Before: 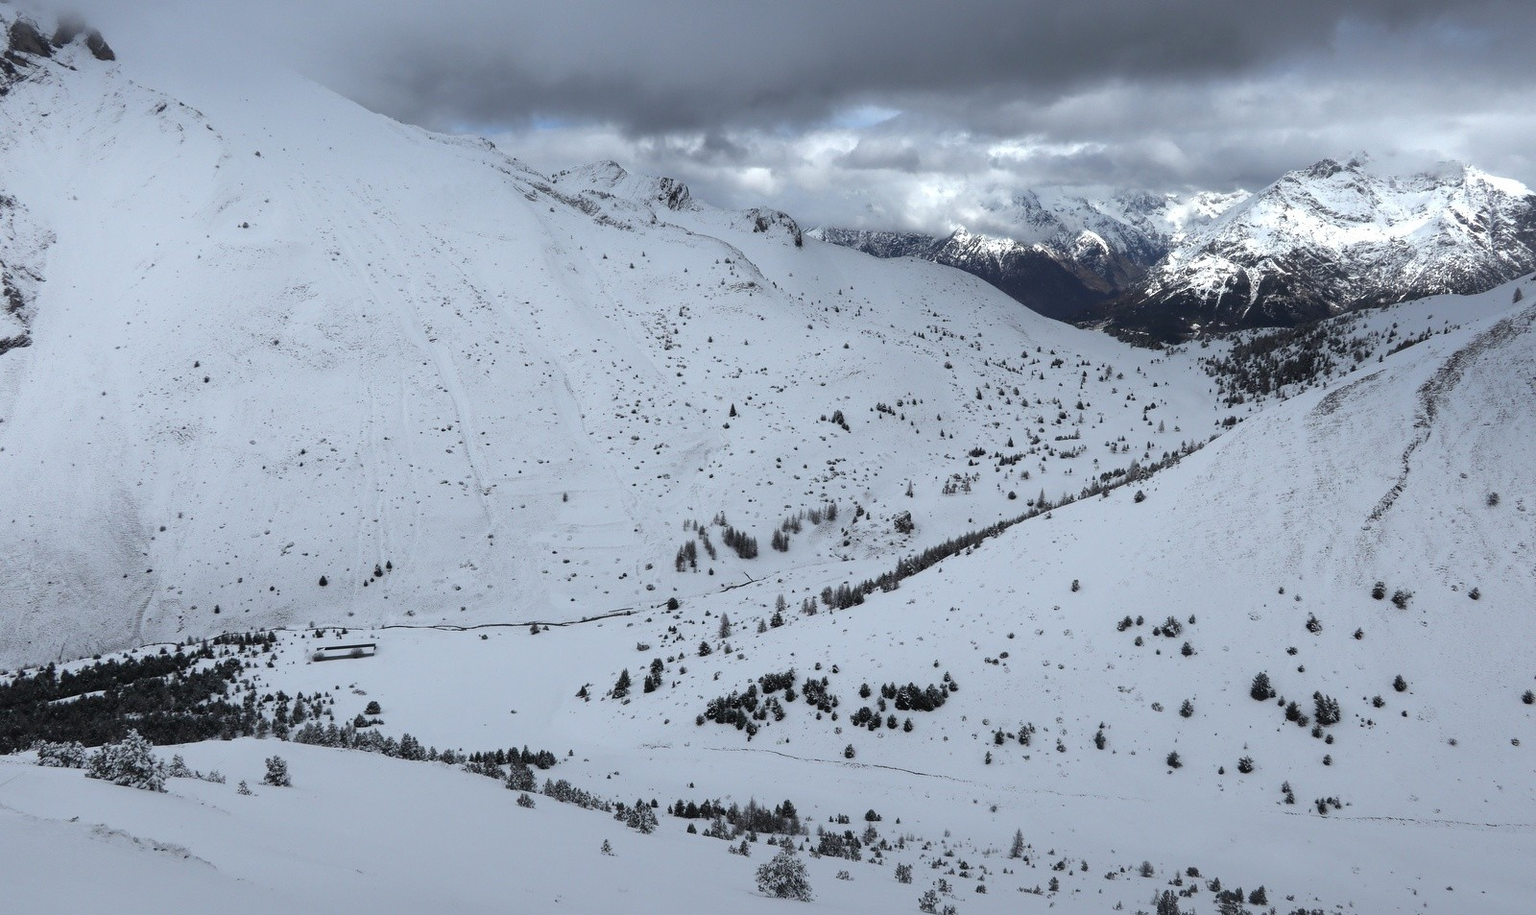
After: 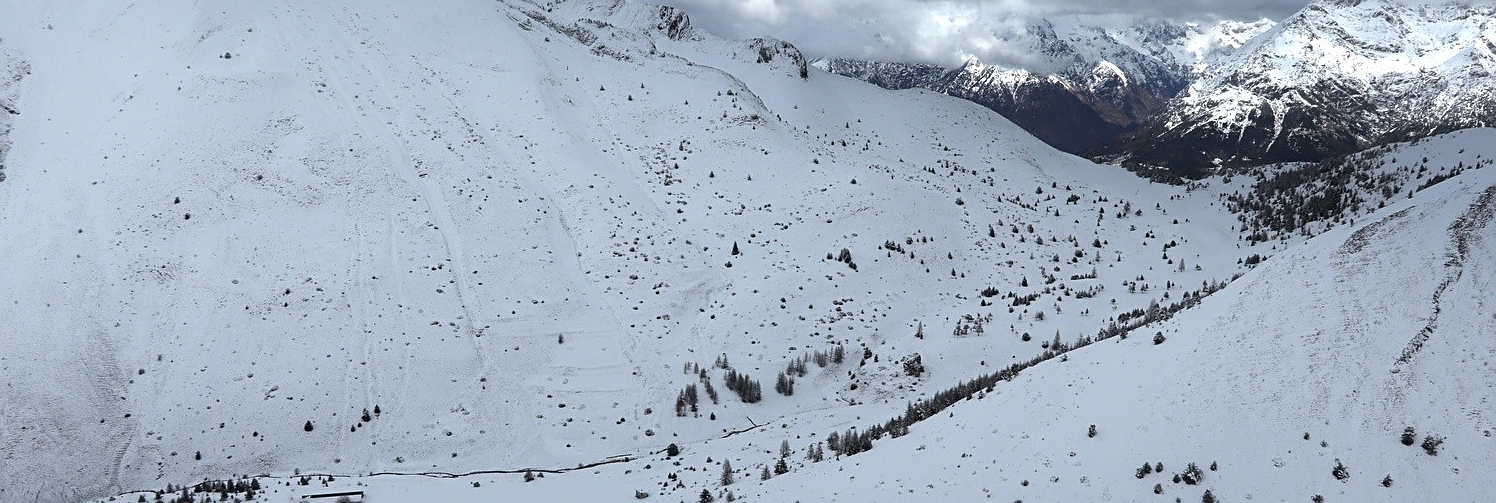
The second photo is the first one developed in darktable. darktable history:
tone equalizer: on, module defaults
crop: left 1.793%, top 18.812%, right 4.701%, bottom 28.365%
sharpen: on, module defaults
